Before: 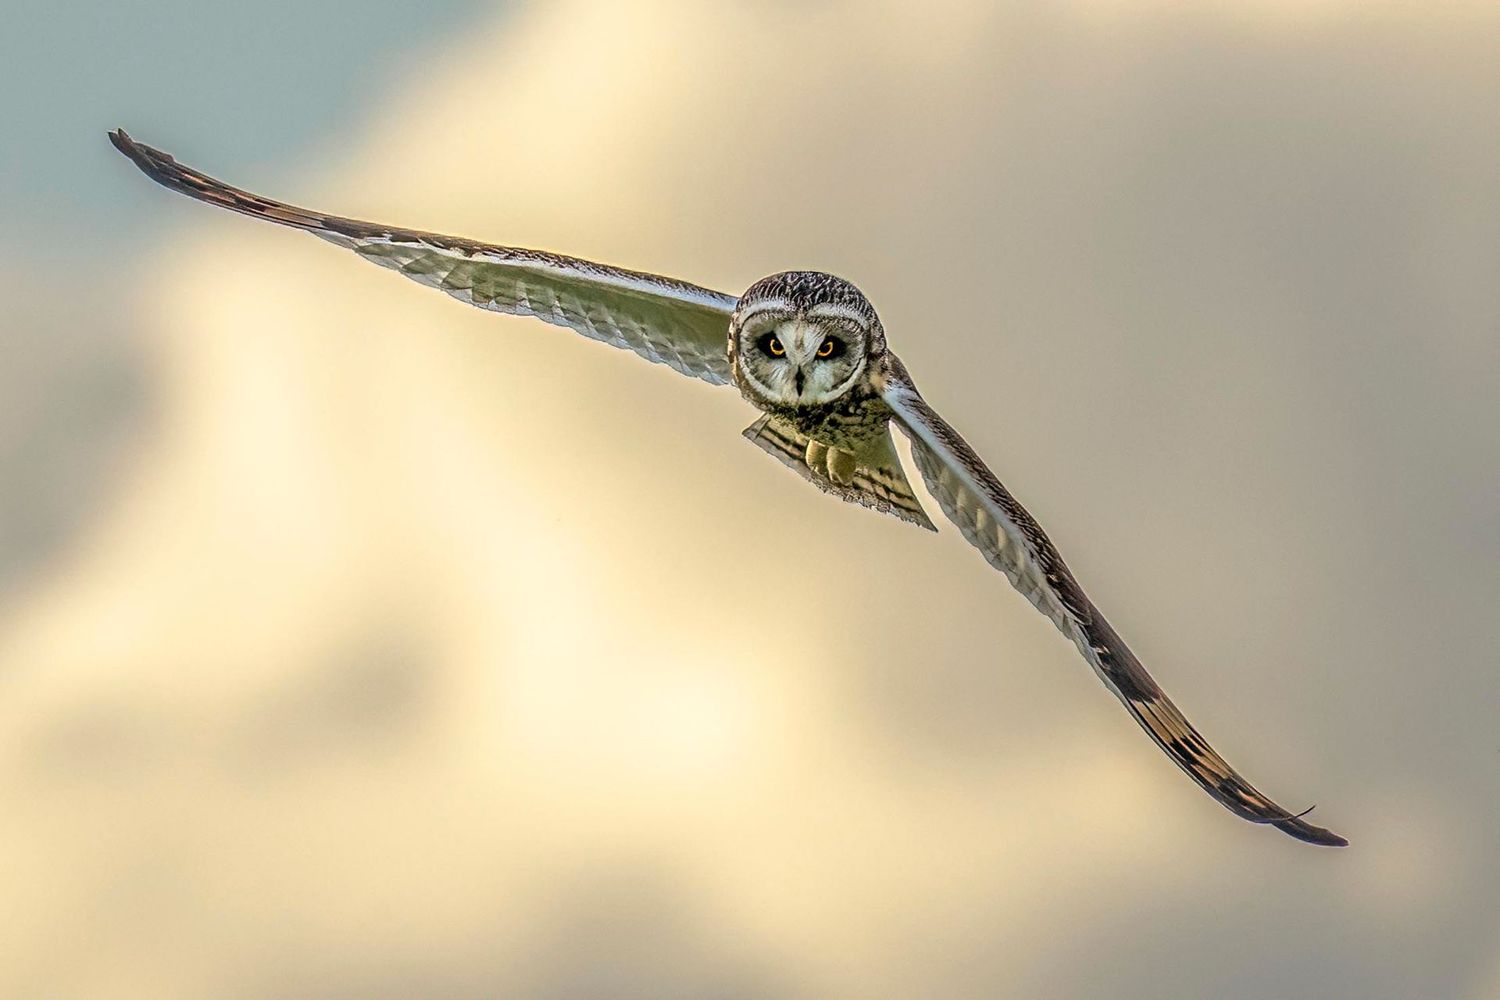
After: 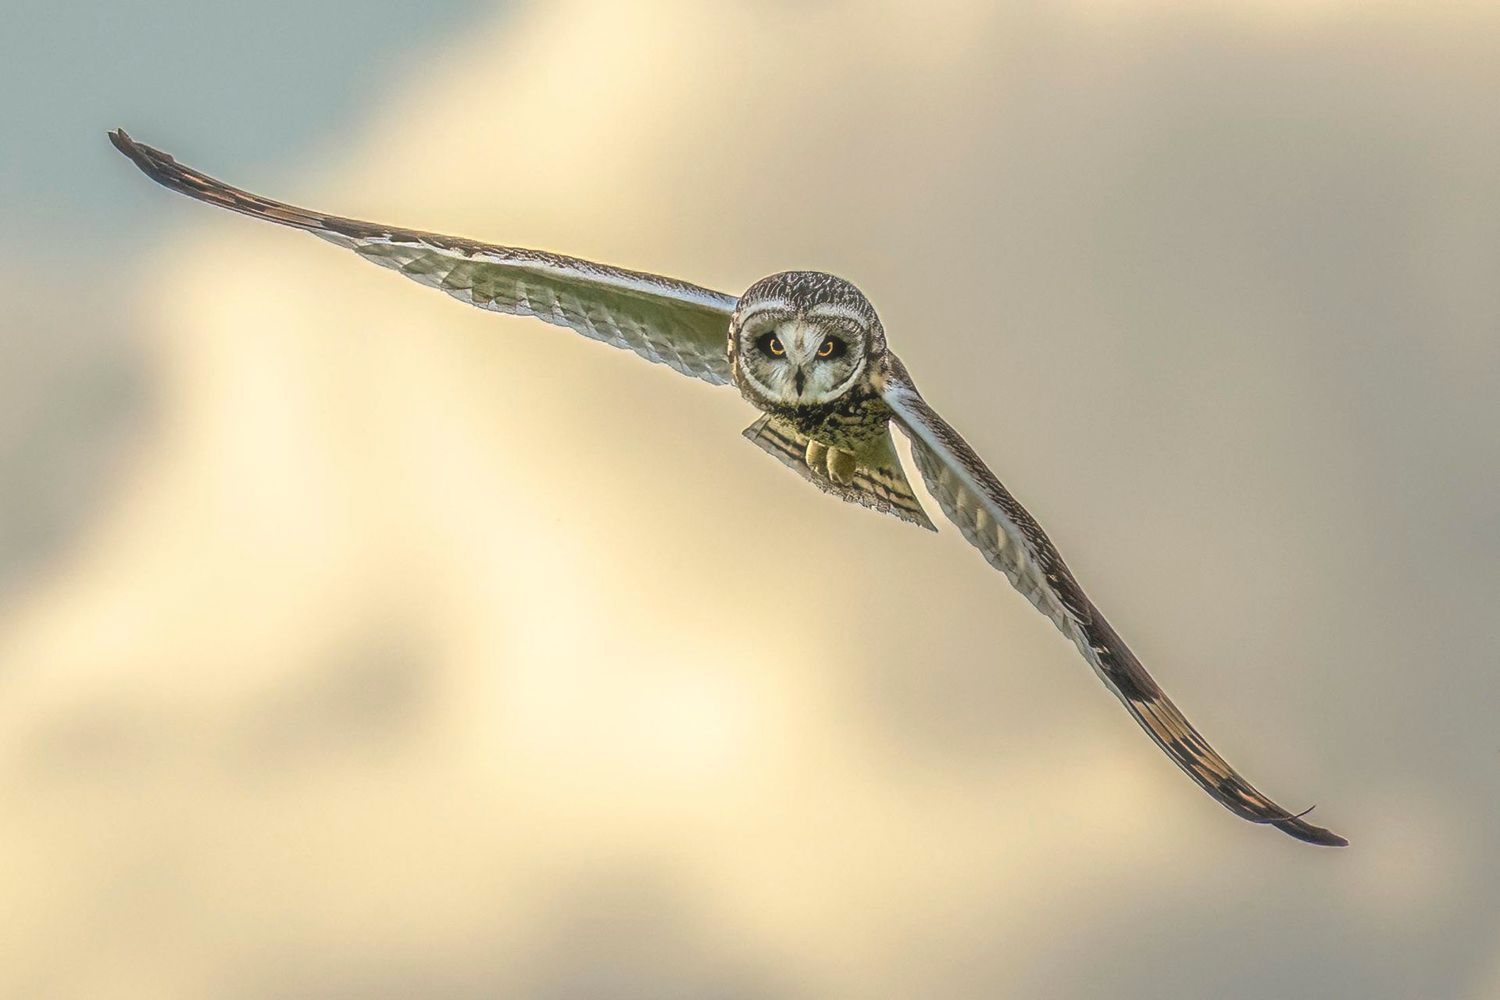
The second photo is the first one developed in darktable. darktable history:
haze removal: strength -0.114, compatibility mode true, adaptive false
